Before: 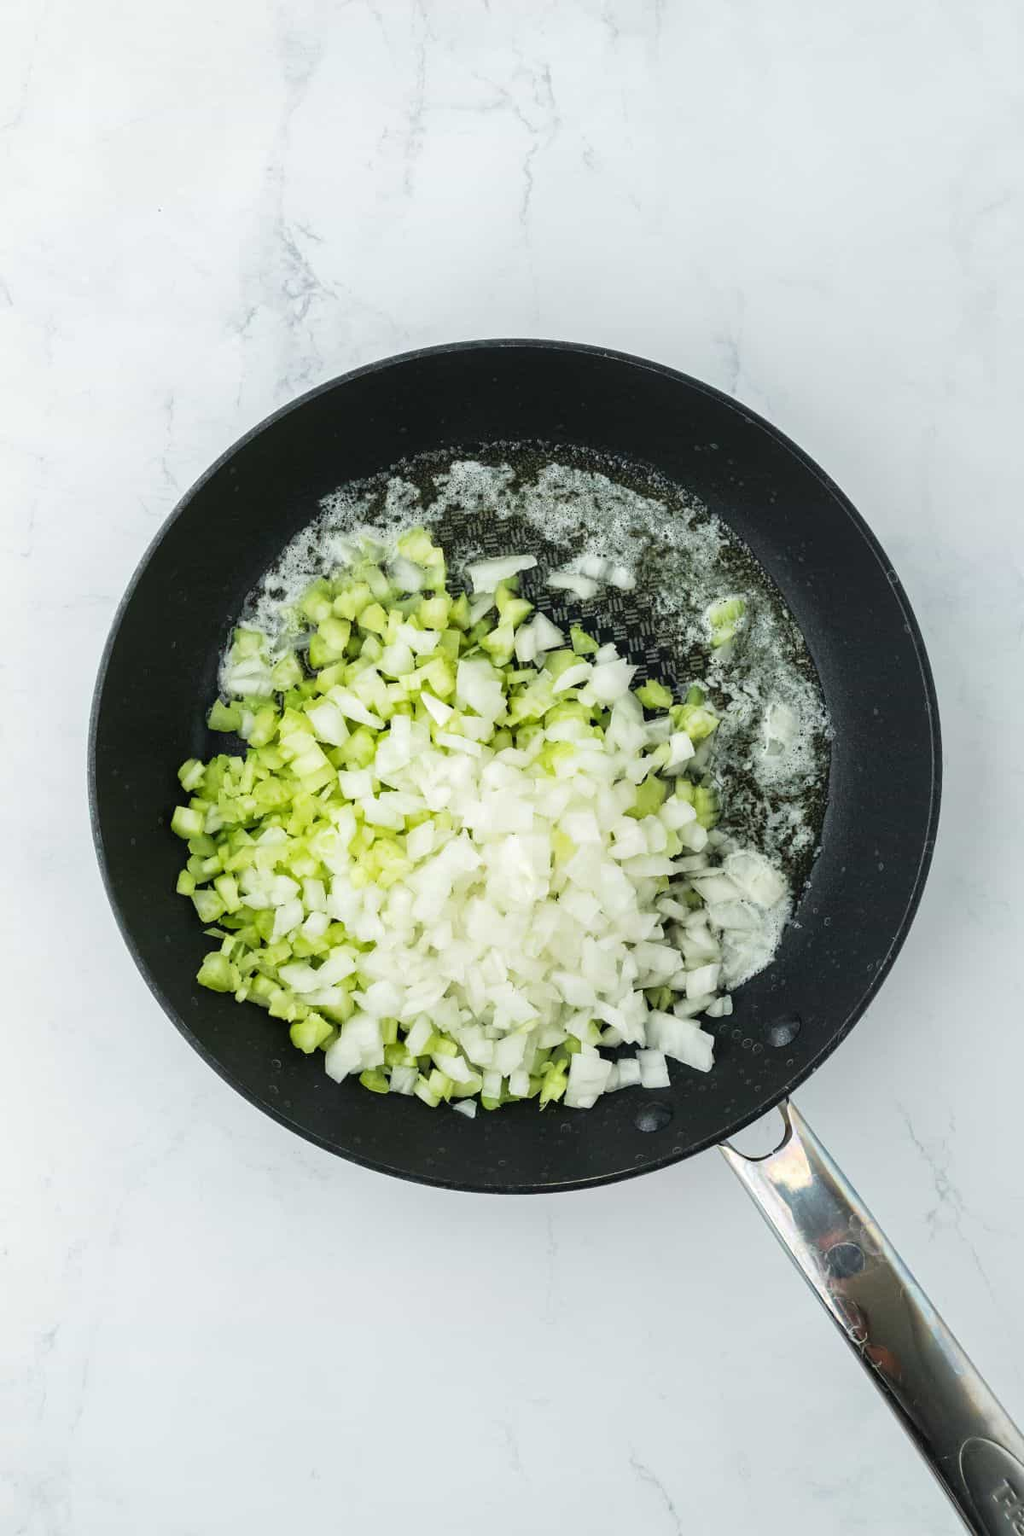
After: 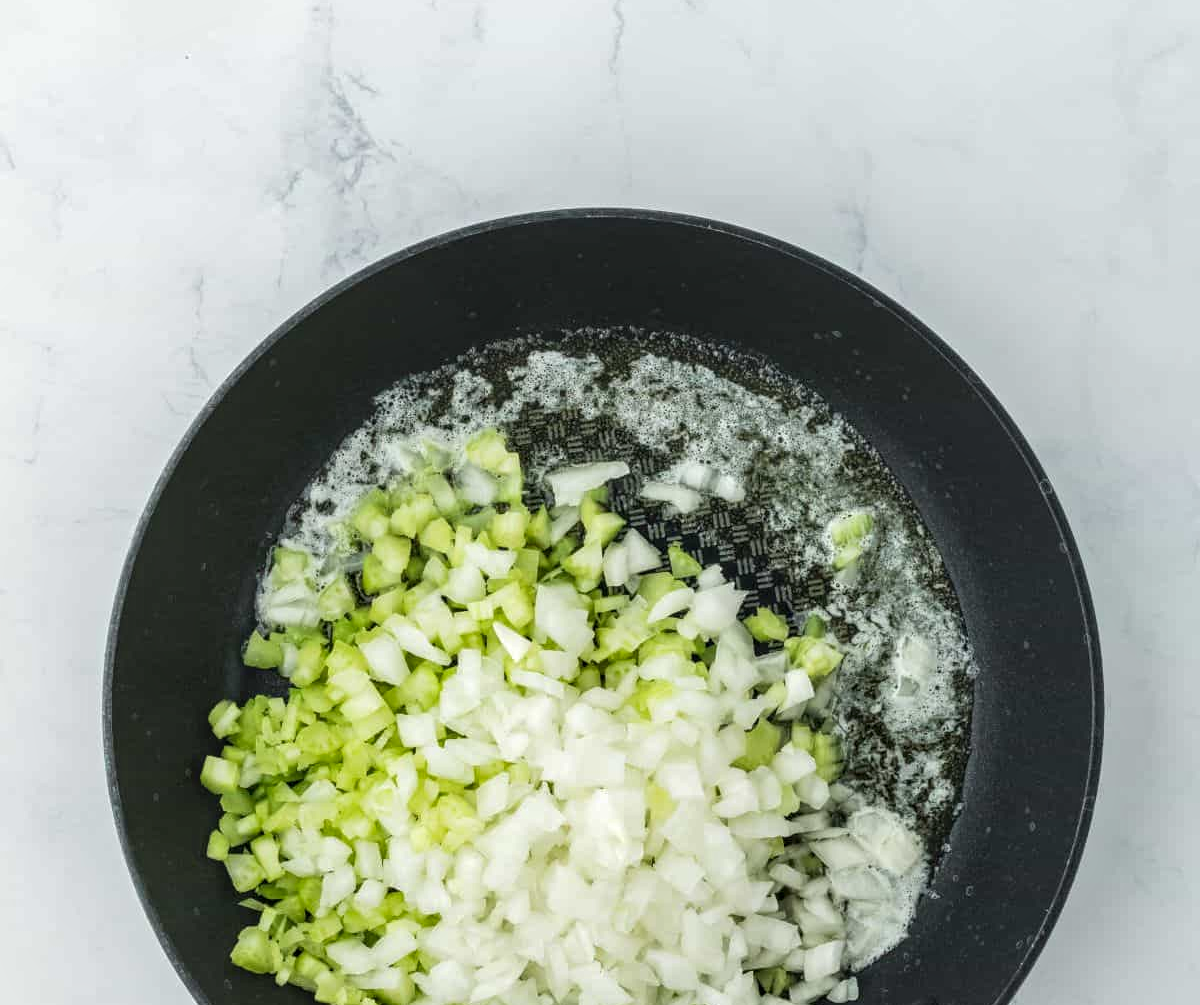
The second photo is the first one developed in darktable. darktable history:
tone equalizer: edges refinement/feathering 500, mask exposure compensation -1.57 EV, preserve details no
local contrast: on, module defaults
crop and rotate: top 10.508%, bottom 33.651%
